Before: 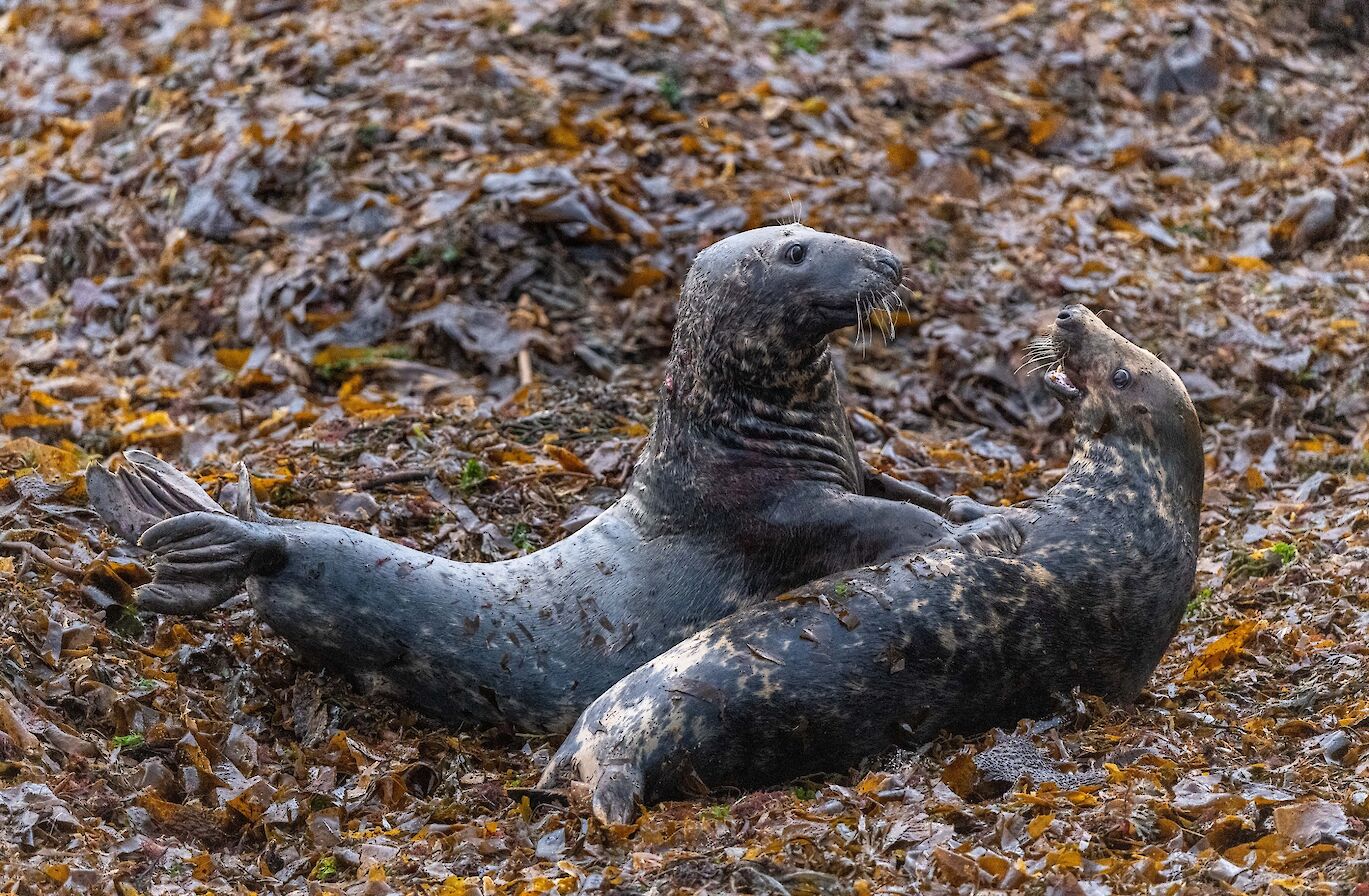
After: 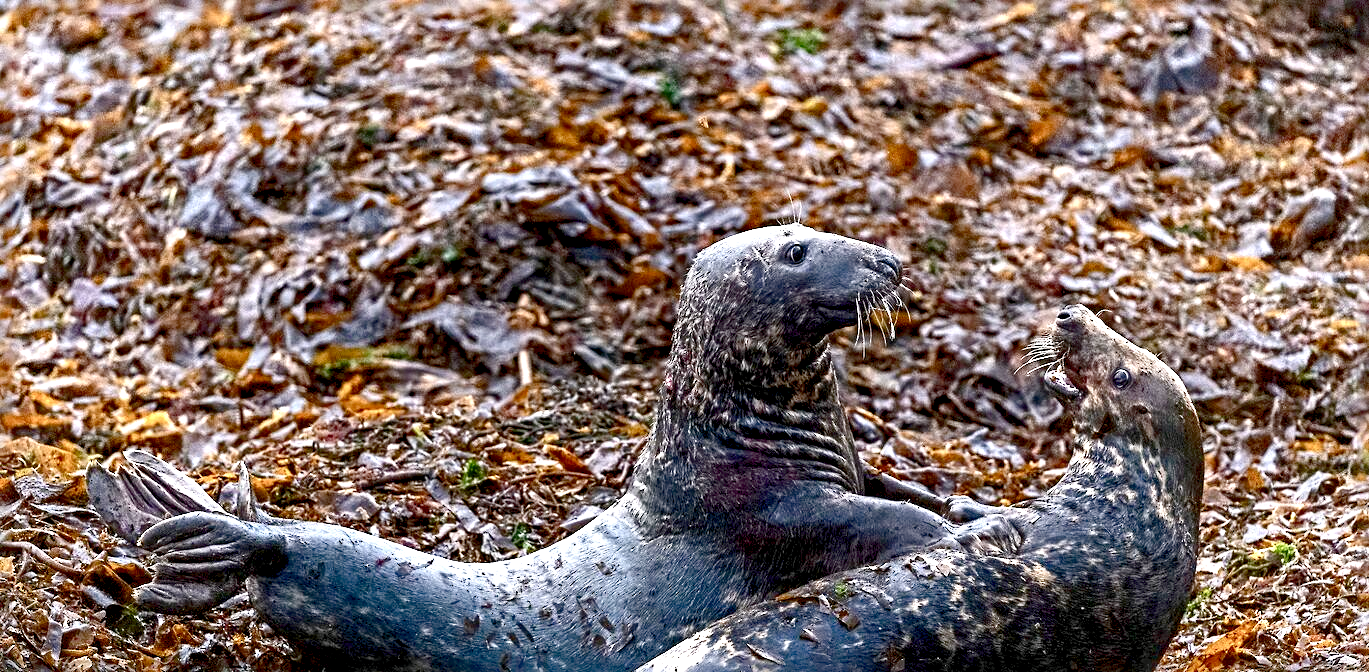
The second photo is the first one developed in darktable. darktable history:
crop: bottom 24.988%
contrast equalizer: octaves 7, y [[0.6 ×6], [0.55 ×6], [0 ×6], [0 ×6], [0 ×6]], mix -0.2
exposure: black level correction 0.009, exposure 1.425 EV, compensate highlight preservation false
sharpen: radius 4.883
contrast brightness saturation: contrast 0.1, brightness -0.26, saturation 0.14
color balance rgb: shadows lift › chroma 1%, shadows lift › hue 113°, highlights gain › chroma 0.2%, highlights gain › hue 333°, perceptual saturation grading › global saturation 20%, perceptual saturation grading › highlights -50%, perceptual saturation grading › shadows 25%, contrast -20%
